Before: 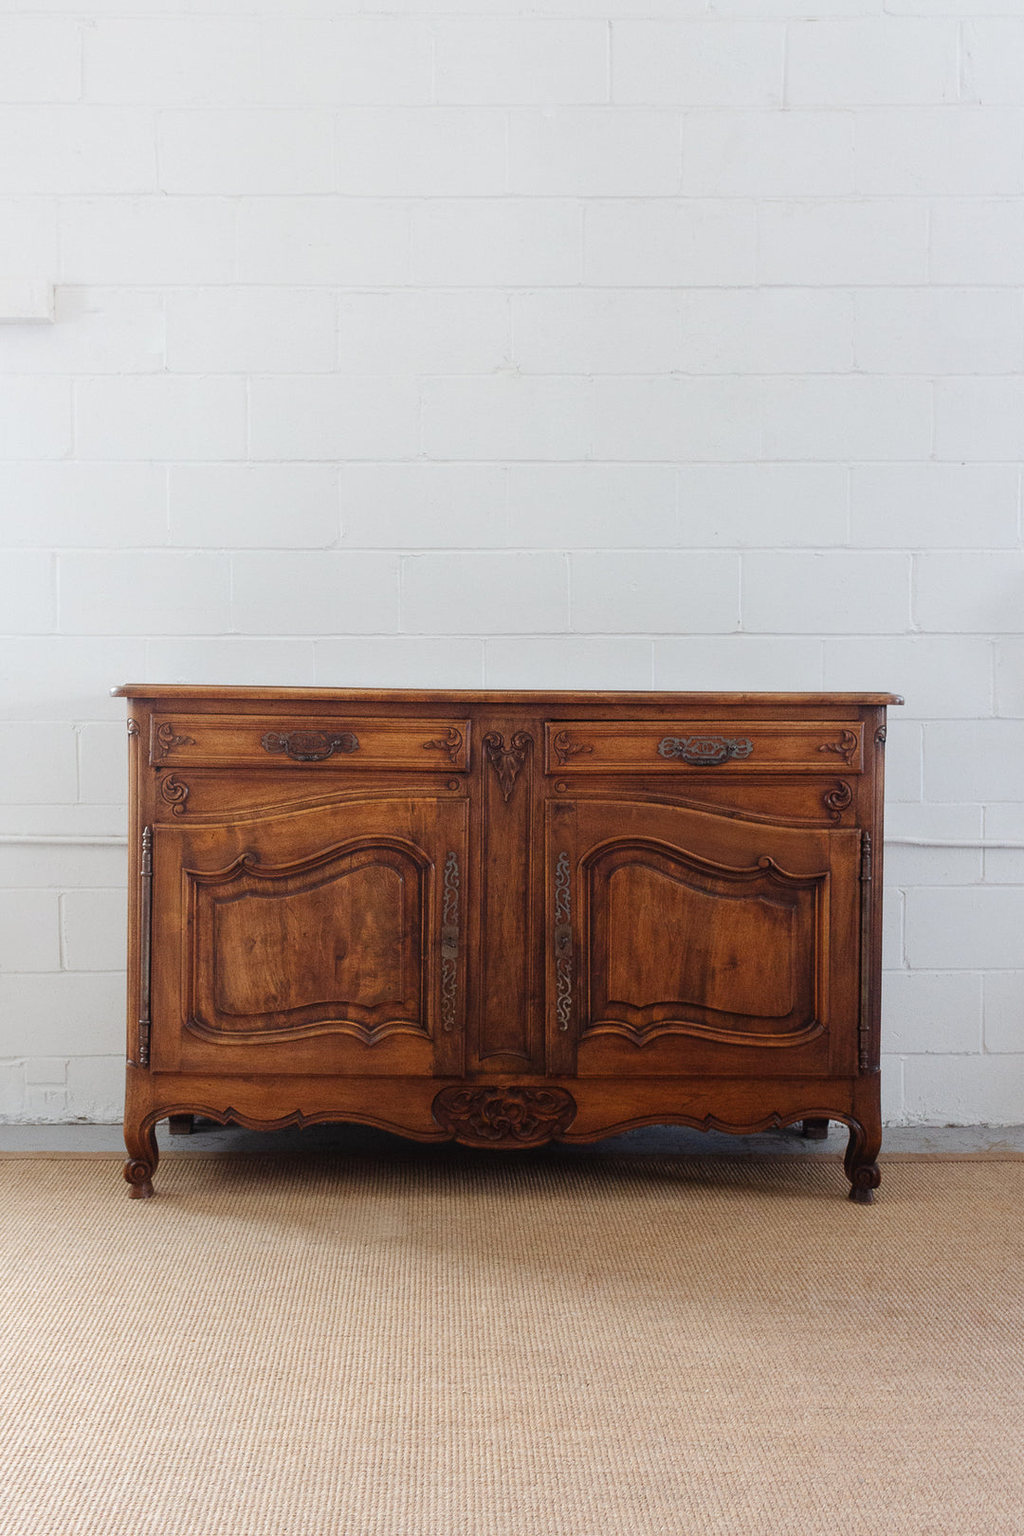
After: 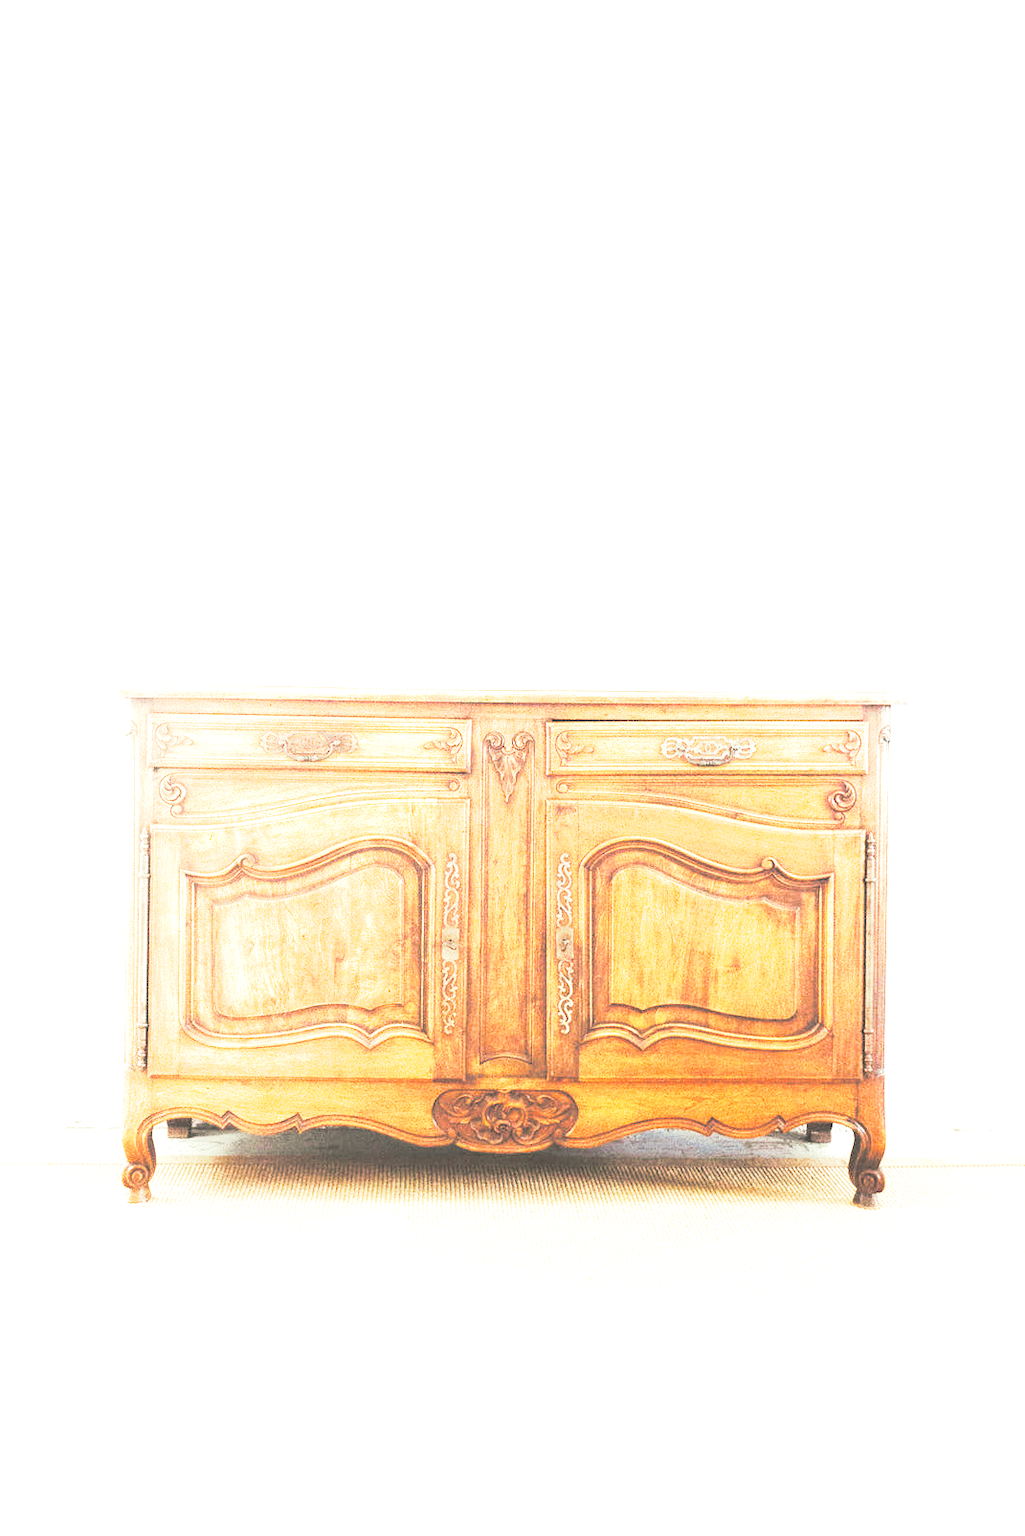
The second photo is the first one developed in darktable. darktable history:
exposure: black level correction 0, exposure 4 EV, compensate exposure bias true, compensate highlight preservation false
crop: left 0.434%, top 0.485%, right 0.244%, bottom 0.386%
color correction: highlights a* -5.3, highlights b* 9.8, shadows a* 9.8, shadows b* 24.26
split-toning: shadows › hue 201.6°, shadows › saturation 0.16, highlights › hue 50.4°, highlights › saturation 0.2, balance -49.9
base curve: curves: ch0 [(0, 0) (0.088, 0.125) (0.176, 0.251) (0.354, 0.501) (0.613, 0.749) (1, 0.877)], preserve colors none
